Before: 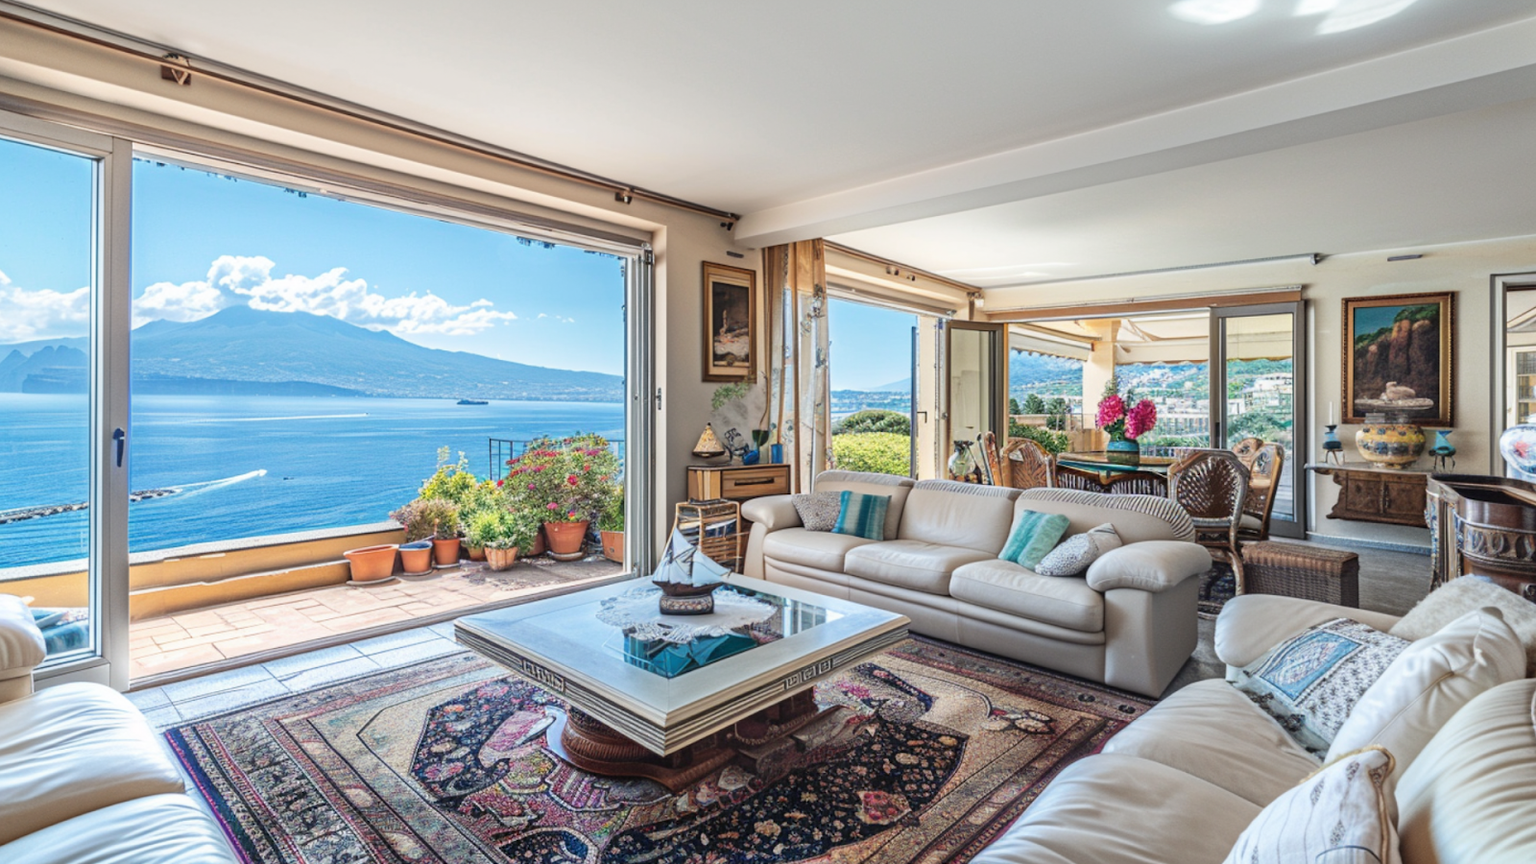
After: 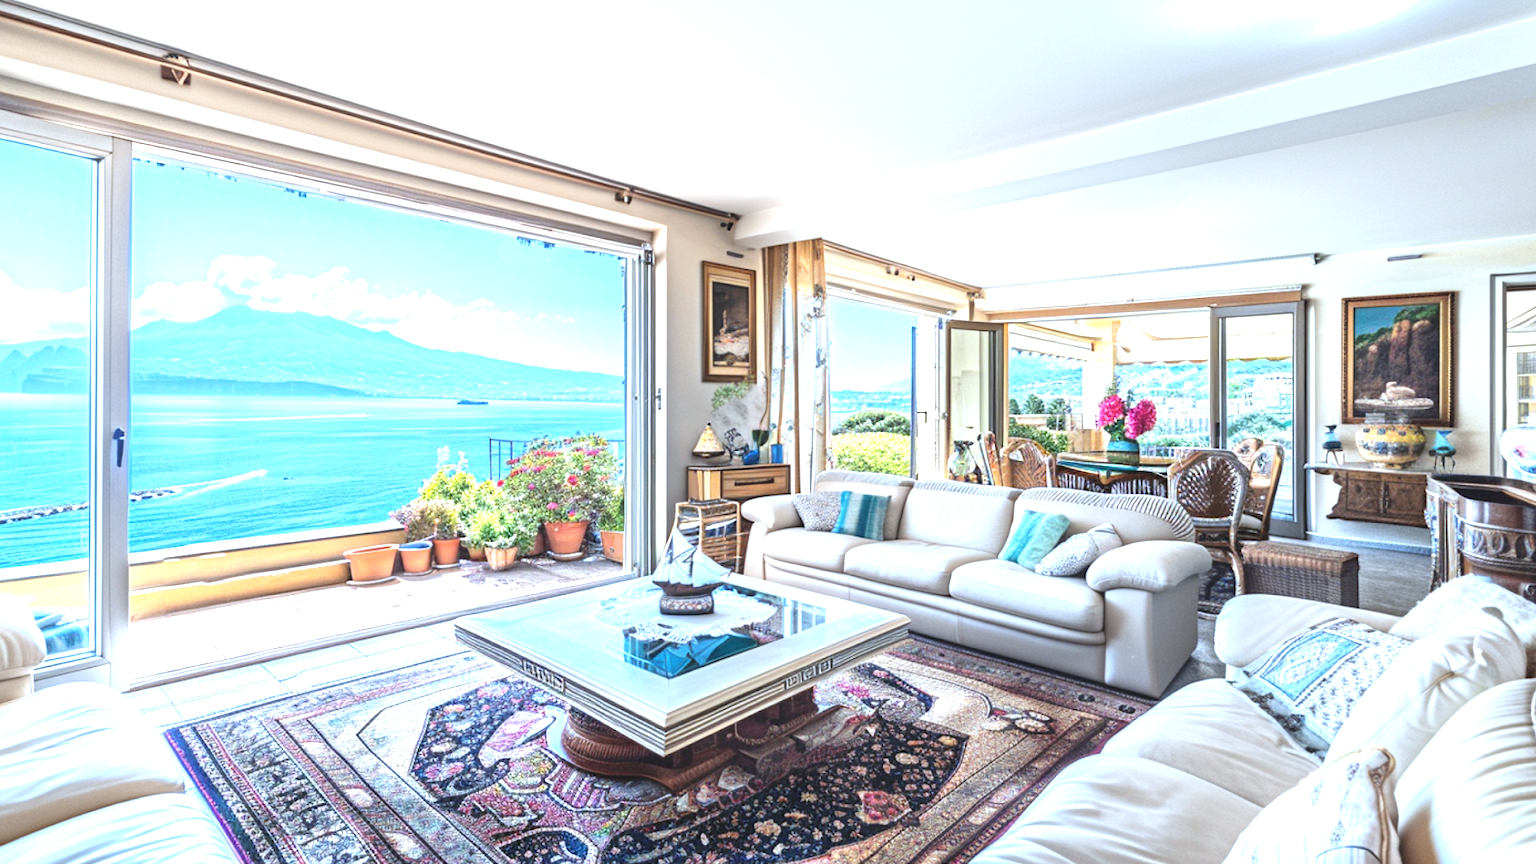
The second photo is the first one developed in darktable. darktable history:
white balance: red 0.924, blue 1.095
exposure: black level correction -0.002, exposure 1.115 EV, compensate highlight preservation false
